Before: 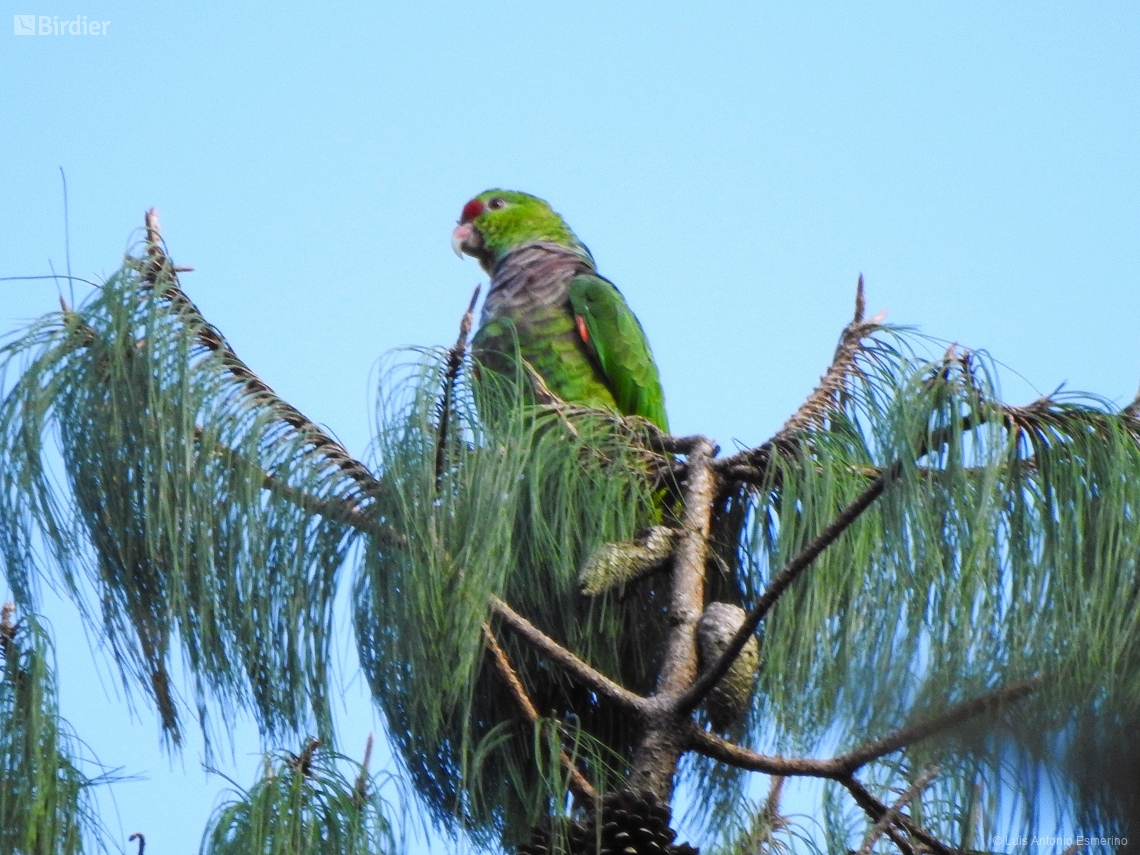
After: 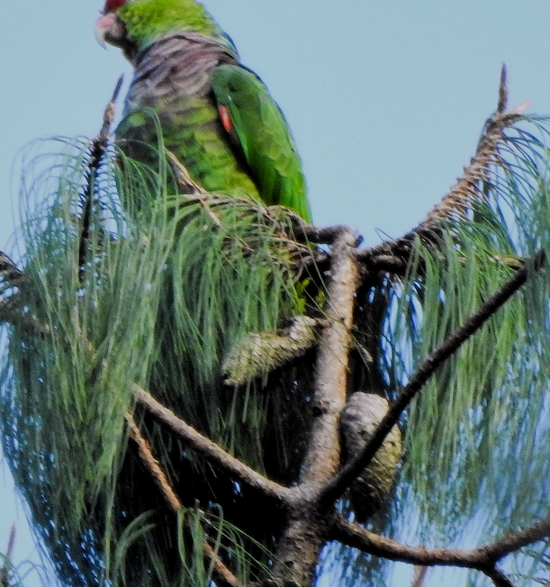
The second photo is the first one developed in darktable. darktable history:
crop: left 31.379%, top 24.658%, right 20.326%, bottom 6.628%
filmic rgb: black relative exposure -6.98 EV, white relative exposure 5.63 EV, hardness 2.86
local contrast: mode bilateral grid, contrast 20, coarseness 50, detail 120%, midtone range 0.2
